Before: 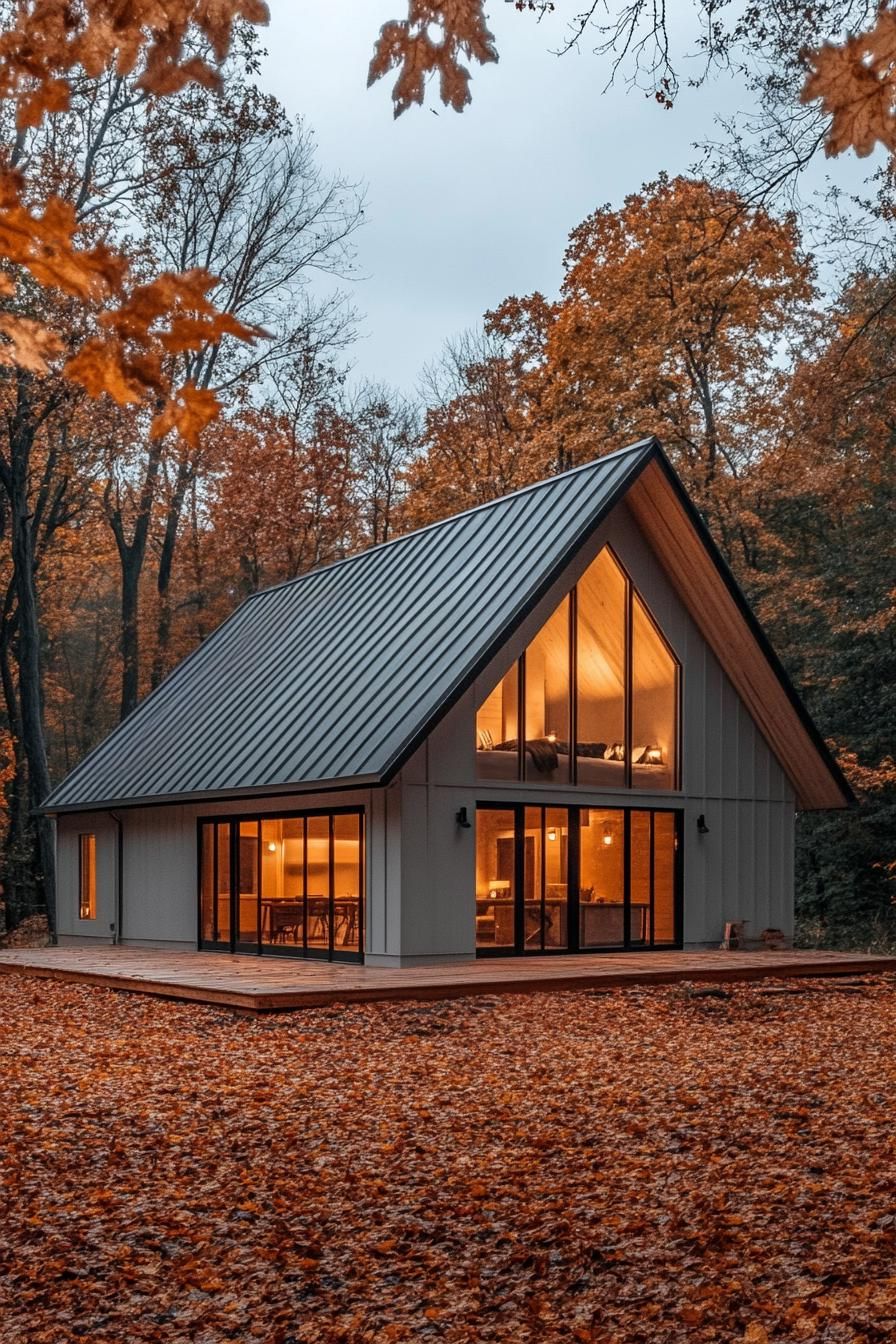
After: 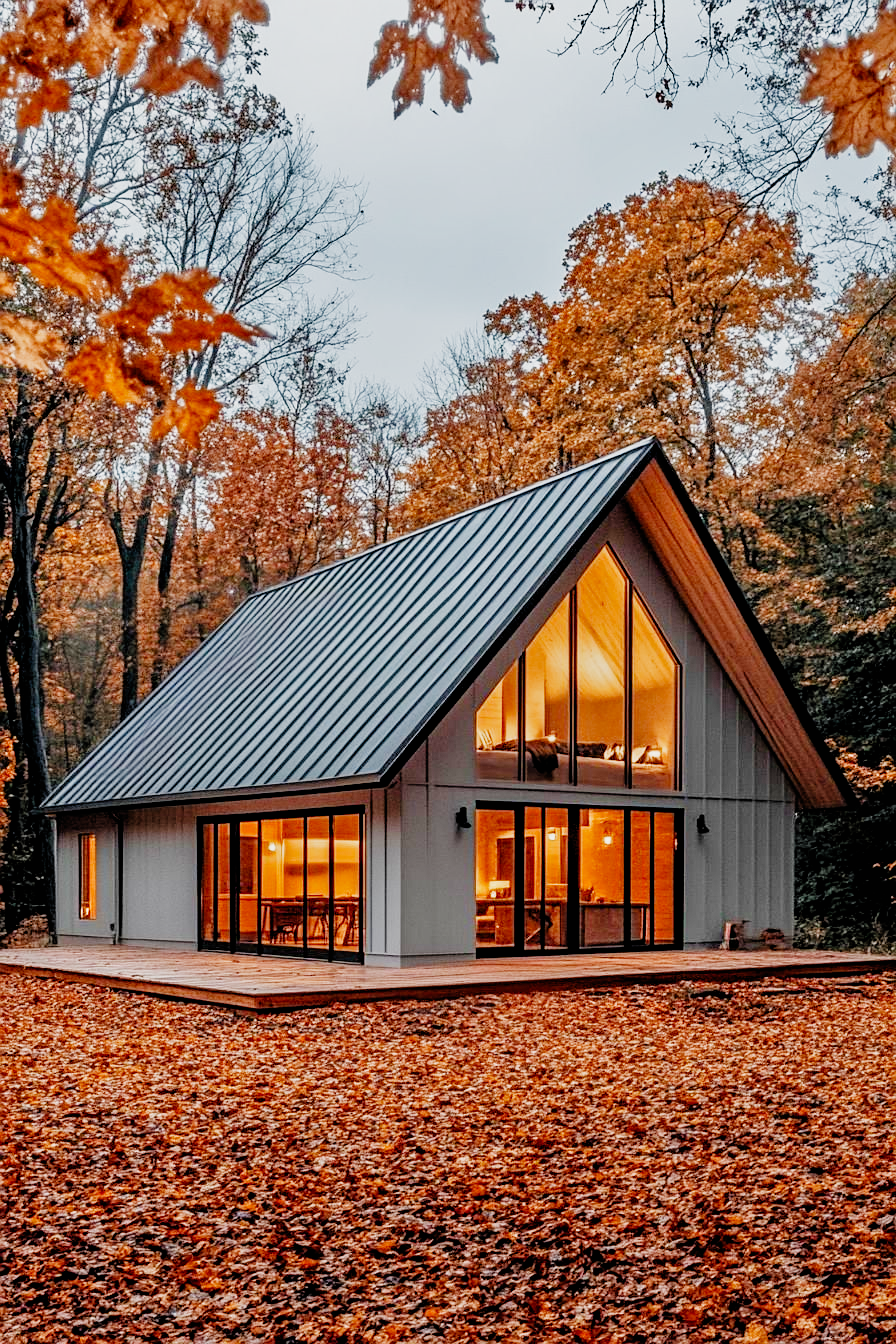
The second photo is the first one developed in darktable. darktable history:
filmic rgb: black relative exposure -5.04 EV, white relative exposure 3.99 EV, hardness 2.9, contrast 1.299, add noise in highlights 0.001, preserve chrominance no, color science v3 (2019), use custom middle-gray values true, contrast in highlights soft
tone equalizer: -7 EV 0.145 EV, -6 EV 0.562 EV, -5 EV 1.18 EV, -4 EV 1.36 EV, -3 EV 1.13 EV, -2 EV 0.6 EV, -1 EV 0.159 EV, luminance estimator HSV value / RGB max
sharpen: amount 0.208
